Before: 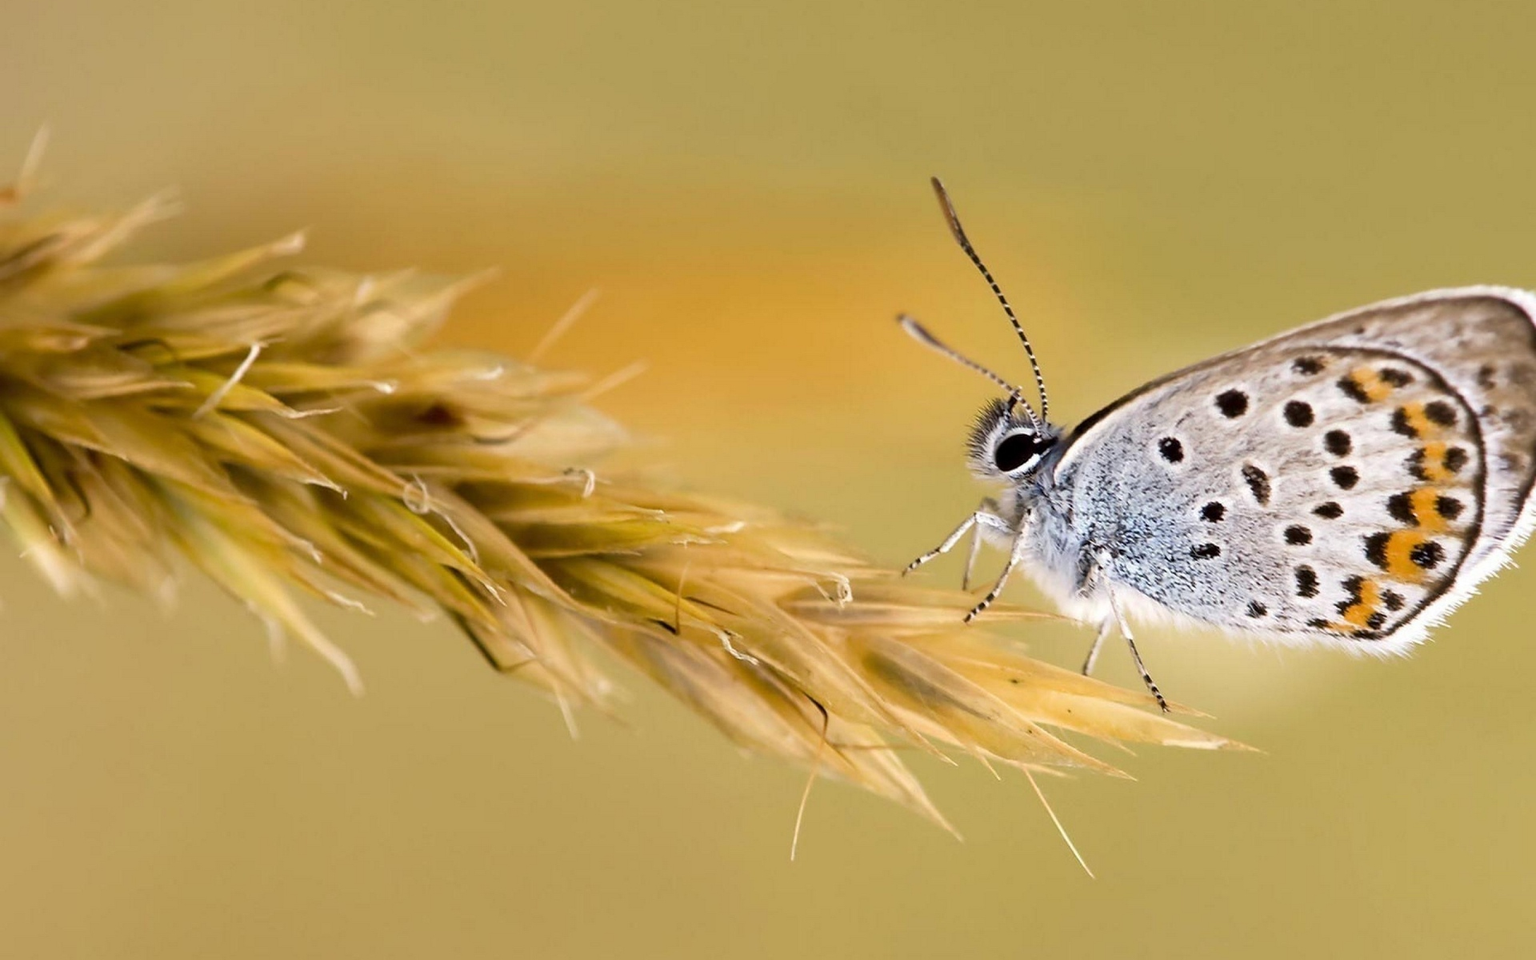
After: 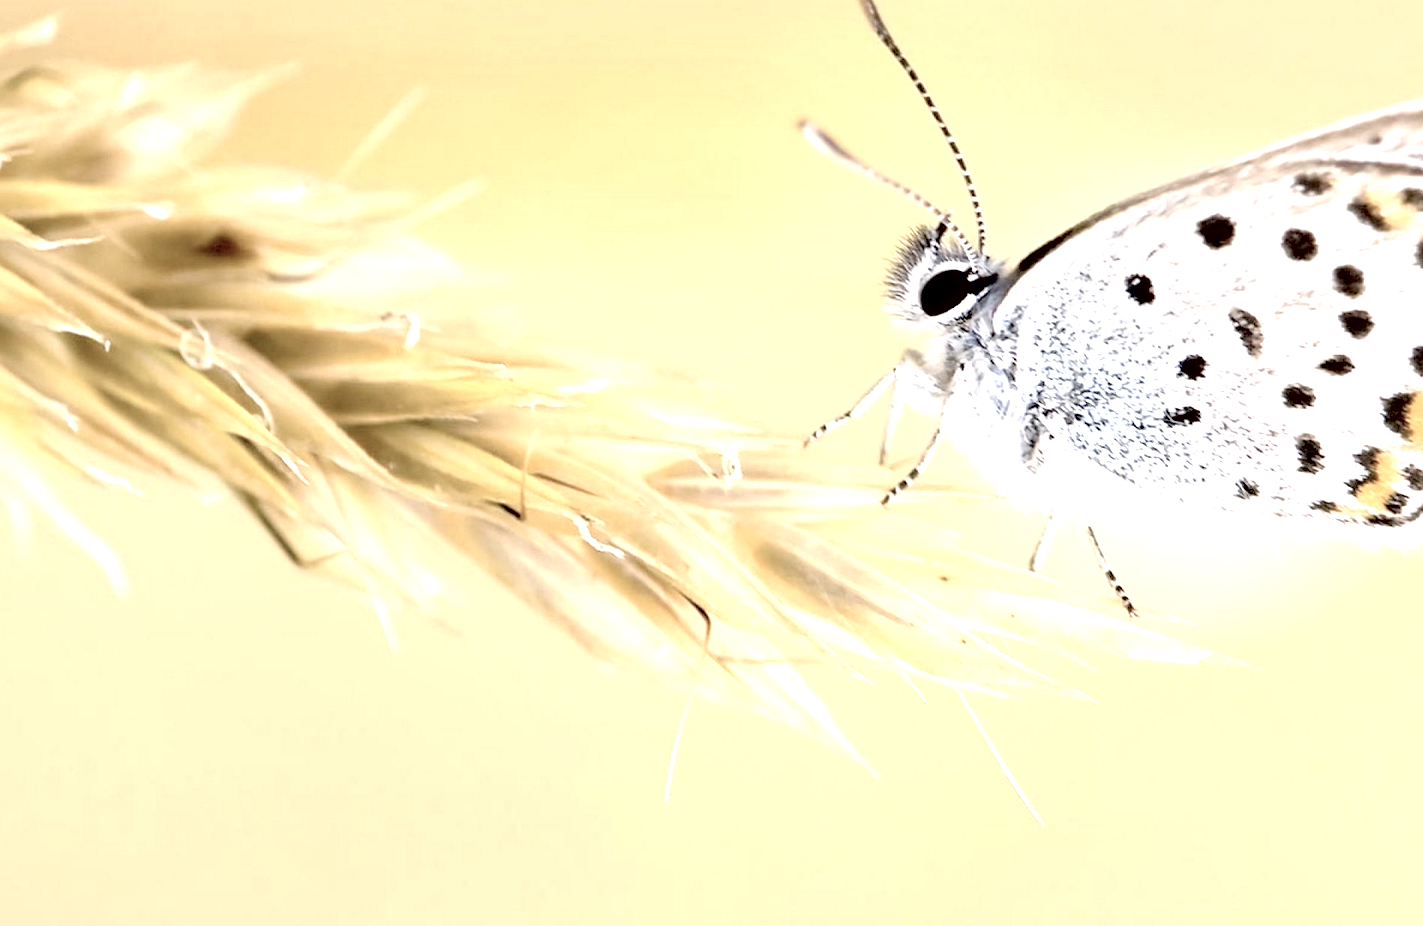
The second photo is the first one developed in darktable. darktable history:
exposure: black level correction 0.009, exposure 1.436 EV, compensate exposure bias true, compensate highlight preservation false
contrast brightness saturation: brightness 0.188, saturation -0.502
crop: left 16.883%, top 22.819%, right 8.99%
color zones: curves: ch0 [(0, 0.5) (0.125, 0.4) (0.25, 0.5) (0.375, 0.4) (0.5, 0.4) (0.625, 0.35) (0.75, 0.35) (0.875, 0.5)]; ch1 [(0, 0.35) (0.125, 0.45) (0.25, 0.35) (0.375, 0.35) (0.5, 0.35) (0.625, 0.35) (0.75, 0.45) (0.875, 0.35)]; ch2 [(0, 0.6) (0.125, 0.5) (0.25, 0.5) (0.375, 0.6) (0.5, 0.6) (0.625, 0.5) (0.75, 0.5) (0.875, 0.5)], mix -63.28%
